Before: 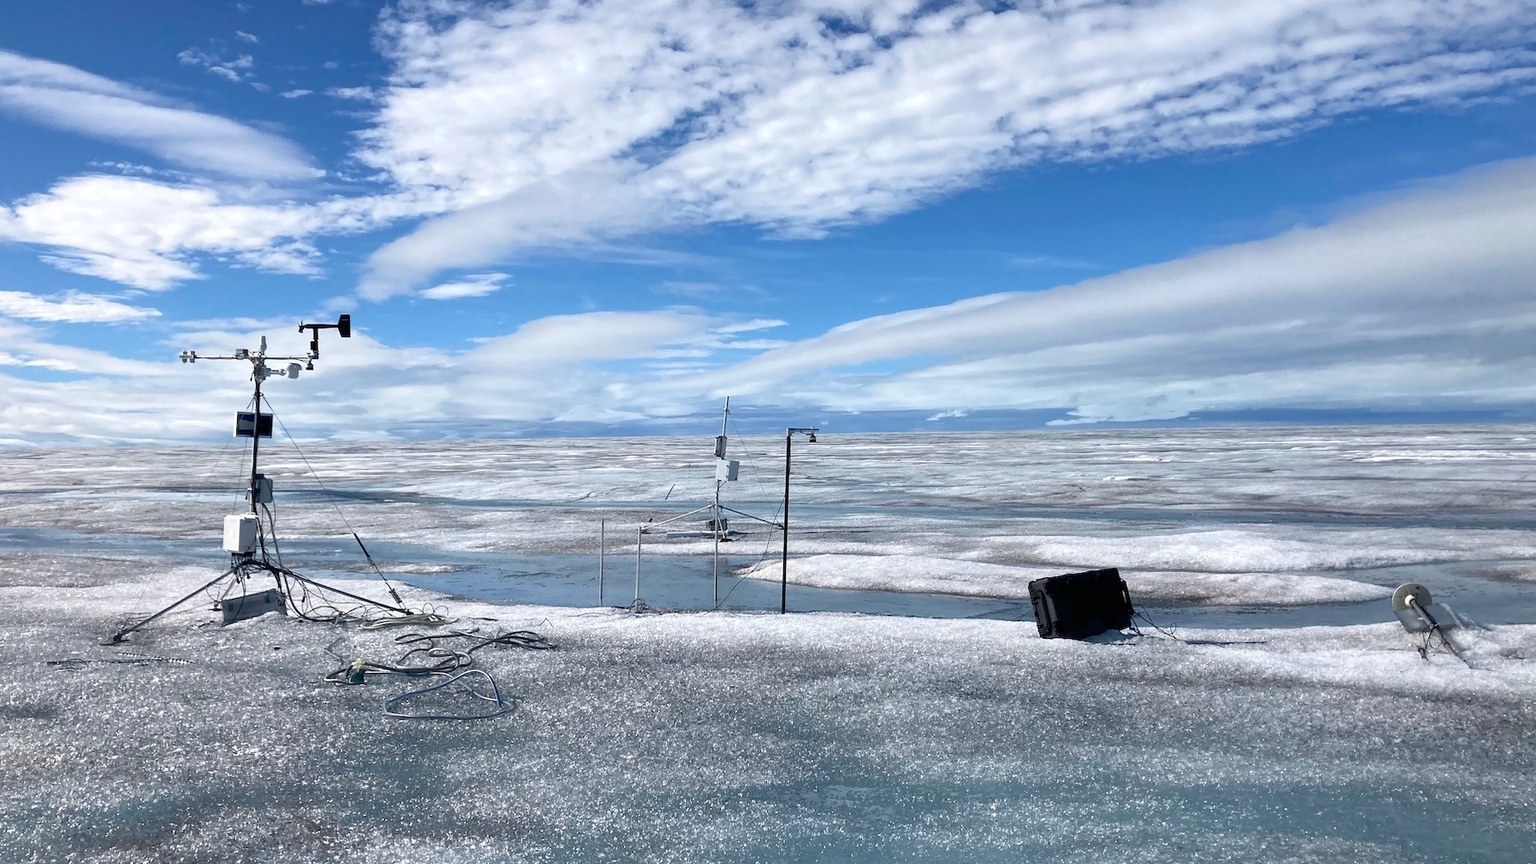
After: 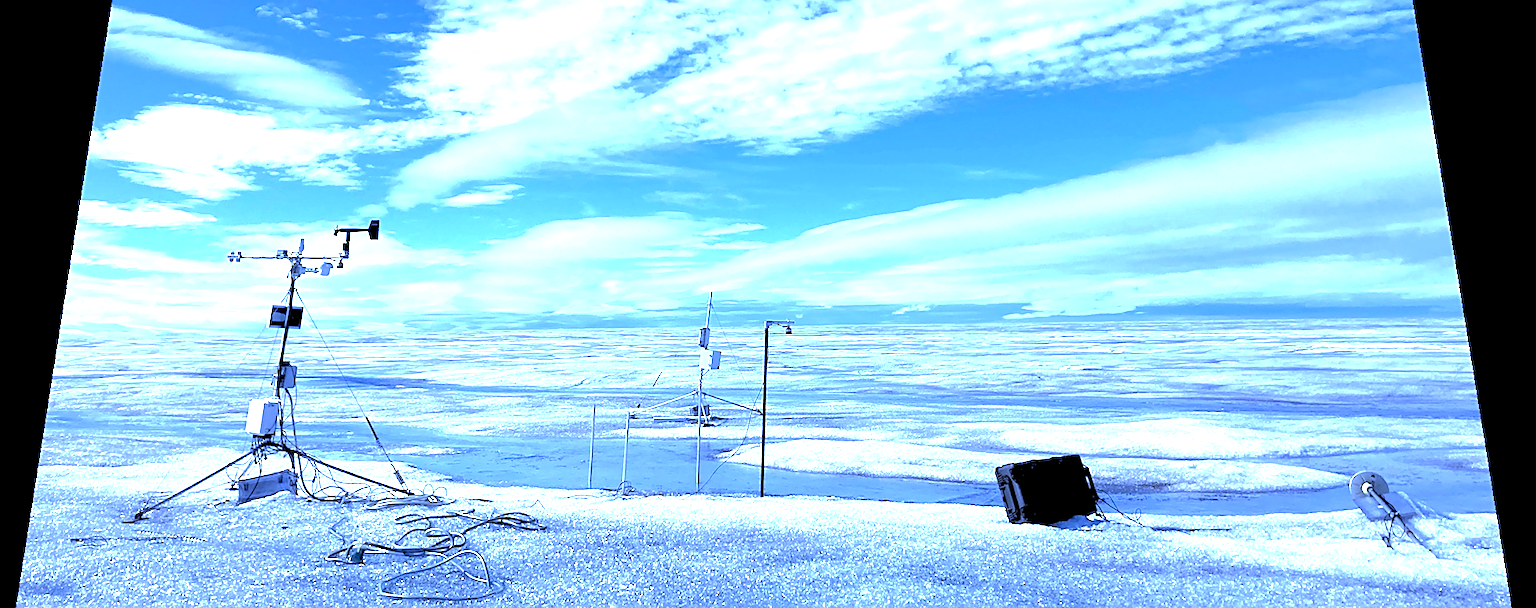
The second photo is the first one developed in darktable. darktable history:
crop: left 0.387%, top 5.469%, bottom 19.809%
rotate and perspective: rotation 0.128°, lens shift (vertical) -0.181, lens shift (horizontal) -0.044, shear 0.001, automatic cropping off
white balance: red 0.766, blue 1.537
sharpen: on, module defaults
exposure: black level correction 0, exposure 0.95 EV, compensate exposure bias true, compensate highlight preservation false
base curve: curves: ch0 [(0, 0) (0.235, 0.266) (0.503, 0.496) (0.786, 0.72) (1, 1)]
rgb levels: levels [[0.013, 0.434, 0.89], [0, 0.5, 1], [0, 0.5, 1]]
